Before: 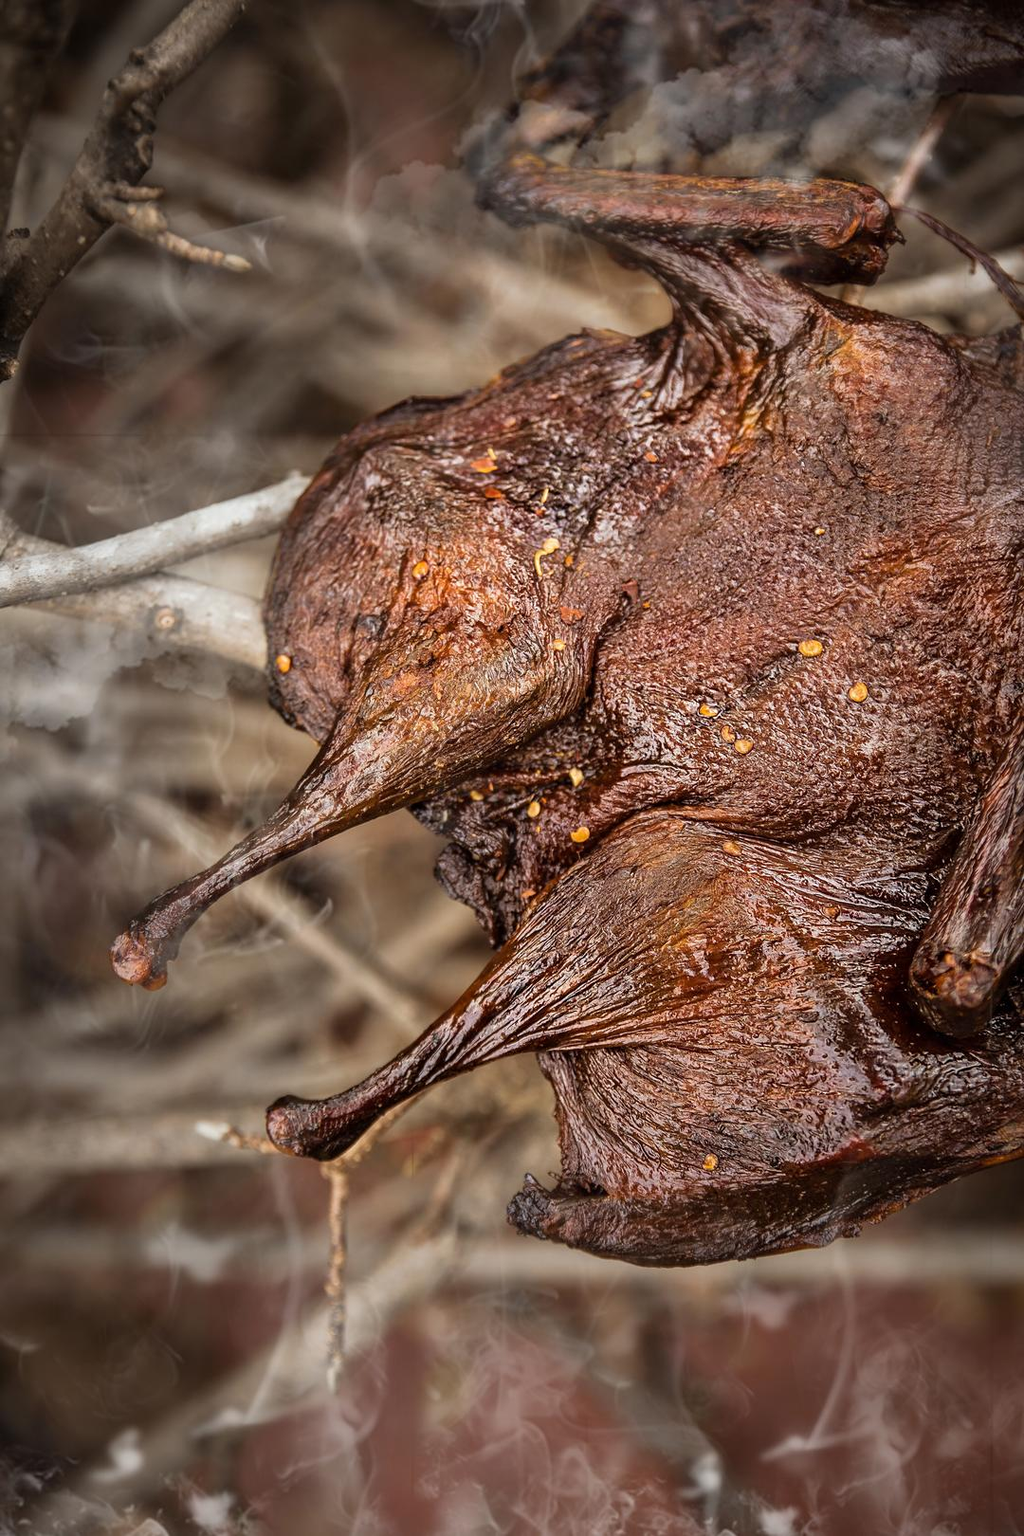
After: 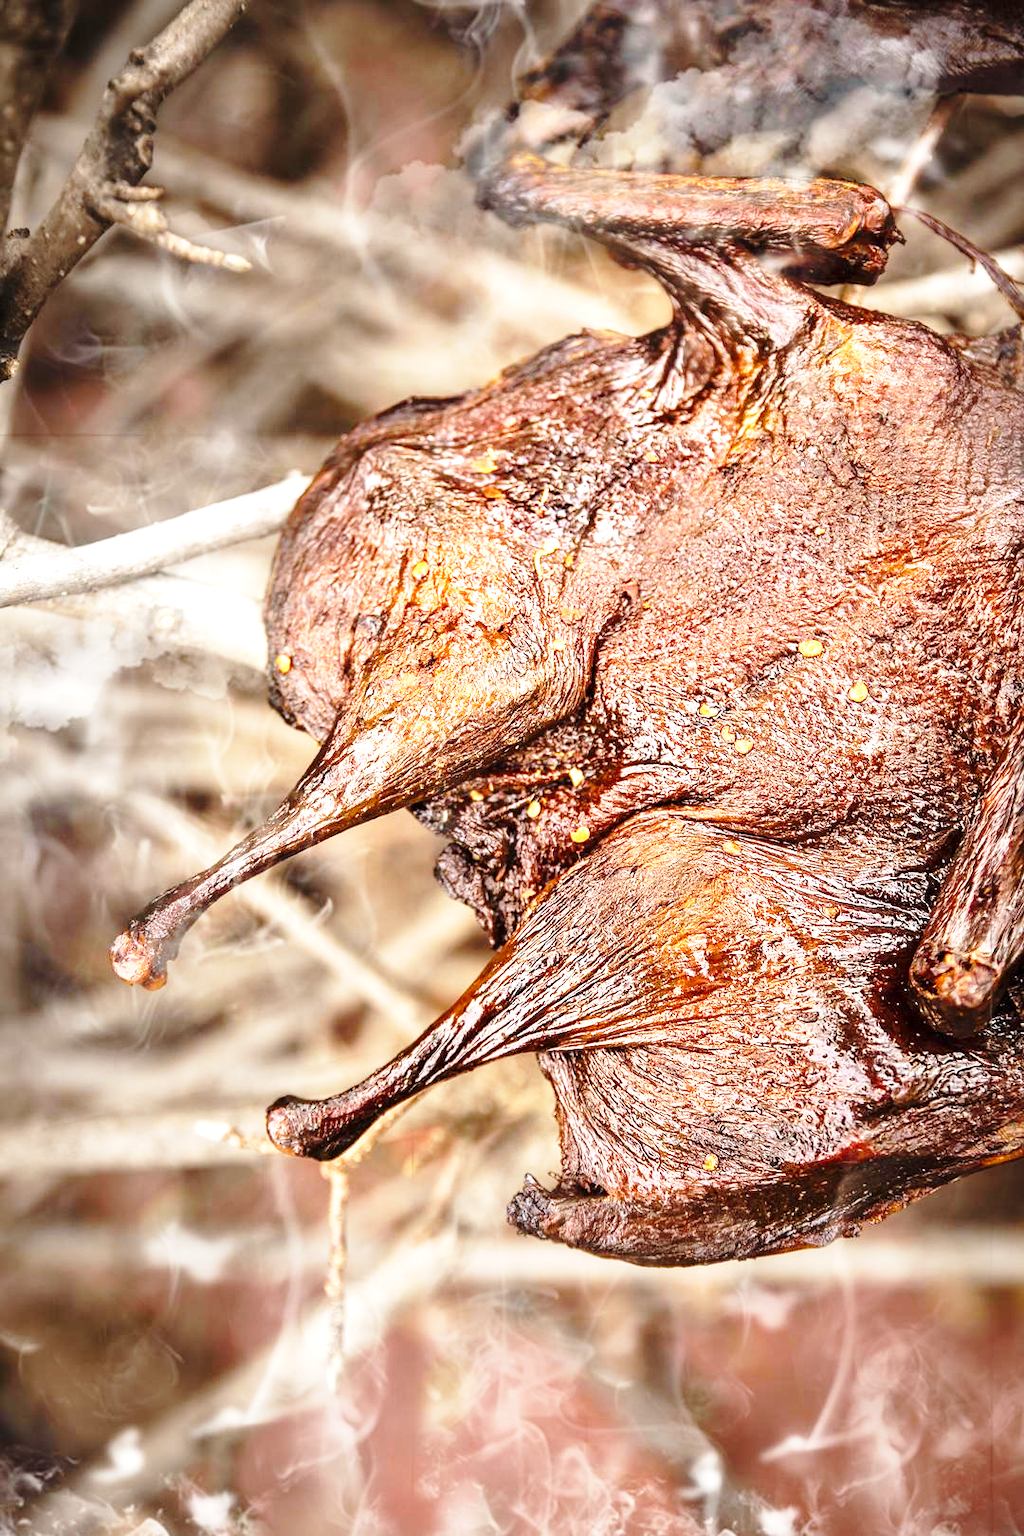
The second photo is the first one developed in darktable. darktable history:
base curve: curves: ch0 [(0, 0) (0.028, 0.03) (0.121, 0.232) (0.46, 0.748) (0.859, 0.968) (1, 1)], preserve colors none
exposure: exposure 1.137 EV, compensate highlight preservation false
